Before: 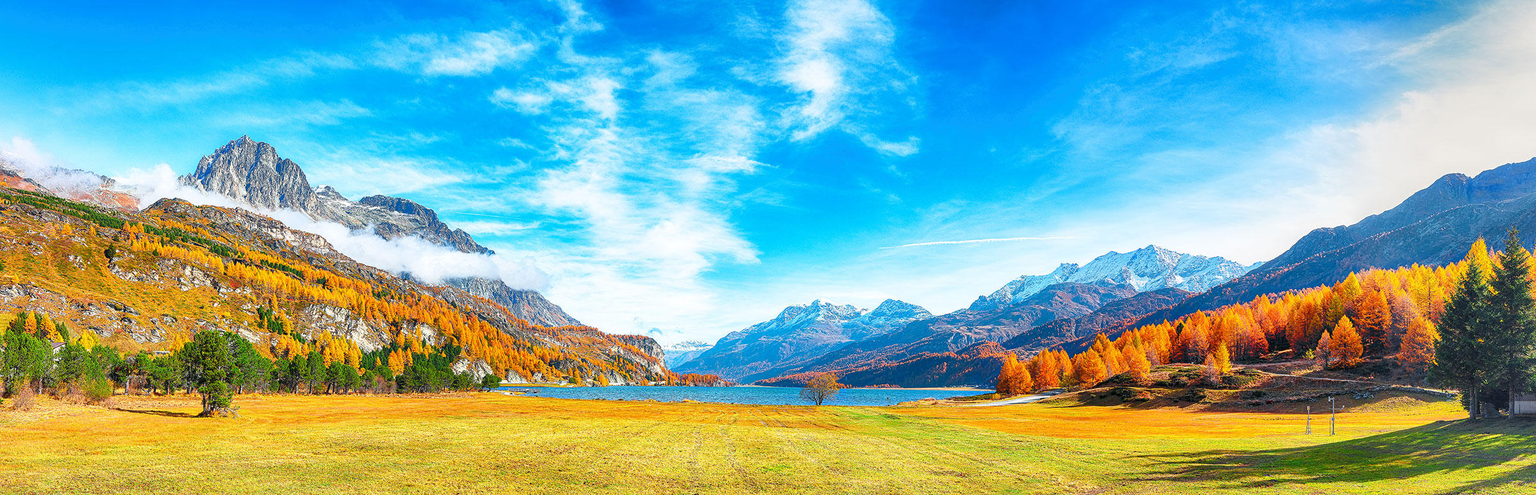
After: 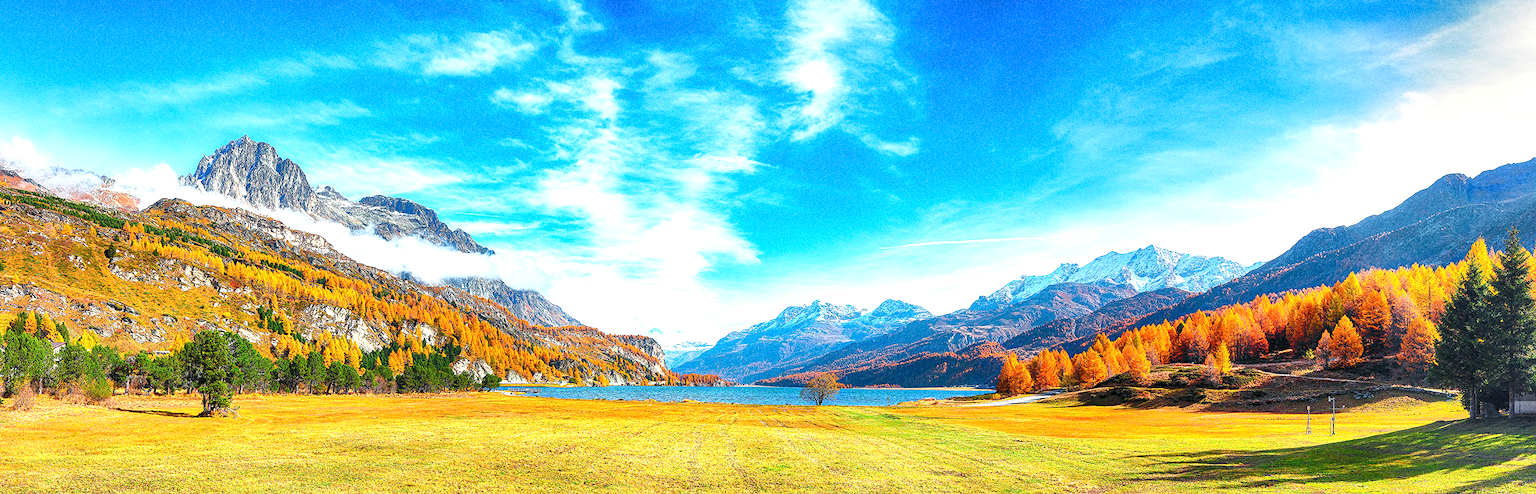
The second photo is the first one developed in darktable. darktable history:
grain: coarseness 0.09 ISO, strength 40%
tone equalizer: -8 EV -0.417 EV, -7 EV -0.389 EV, -6 EV -0.333 EV, -5 EV -0.222 EV, -3 EV 0.222 EV, -2 EV 0.333 EV, -1 EV 0.389 EV, +0 EV 0.417 EV, edges refinement/feathering 500, mask exposure compensation -1.57 EV, preserve details no
